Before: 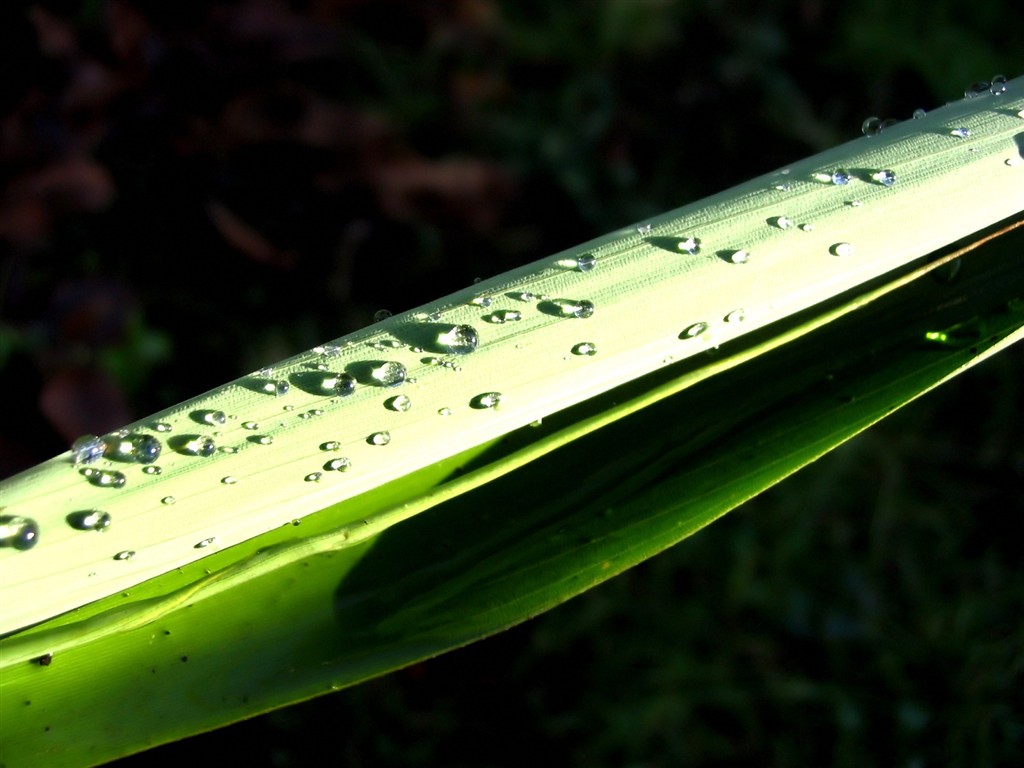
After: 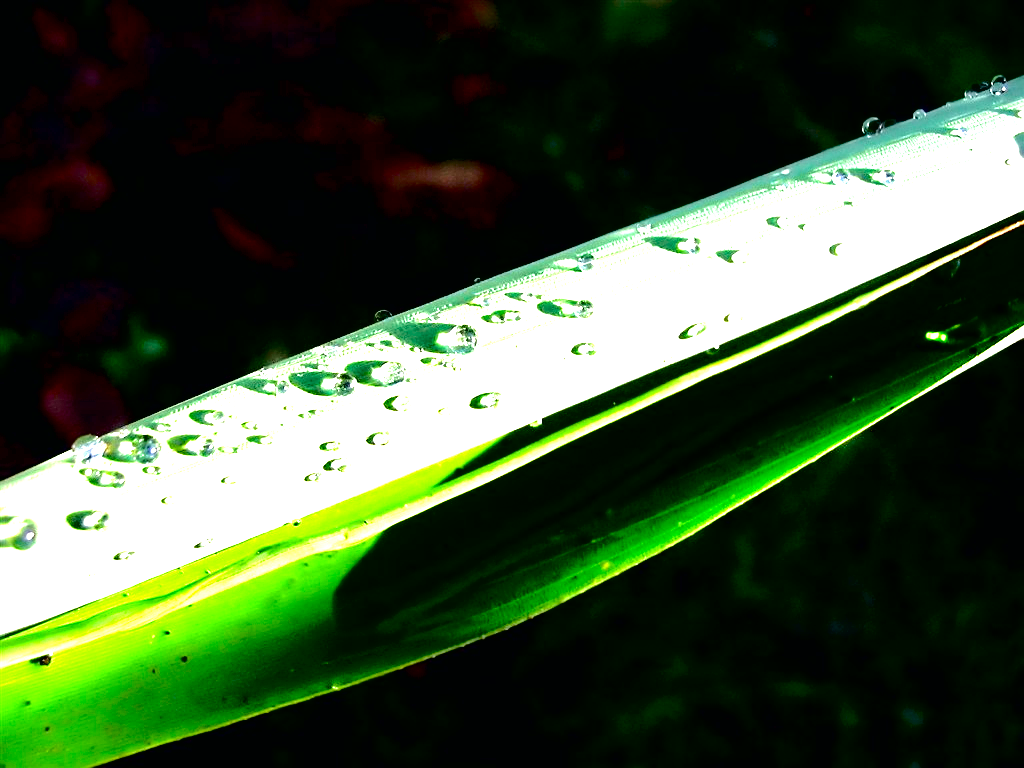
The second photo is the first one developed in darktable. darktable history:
tone equalizer: -8 EV -0.783 EV, -7 EV -0.698 EV, -6 EV -0.584 EV, -5 EV -0.415 EV, -3 EV 0.399 EV, -2 EV 0.6 EV, -1 EV 0.678 EV, +0 EV 0.769 EV
exposure: black level correction 0.009, exposure 1.42 EV, compensate highlight preservation false
tone curve: curves: ch0 [(0, 0.003) (0.211, 0.174) (0.482, 0.519) (0.843, 0.821) (0.992, 0.971)]; ch1 [(0, 0) (0.276, 0.206) (0.393, 0.364) (0.482, 0.477) (0.506, 0.5) (0.523, 0.523) (0.572, 0.592) (0.695, 0.767) (1, 1)]; ch2 [(0, 0) (0.438, 0.456) (0.498, 0.497) (0.536, 0.527) (0.562, 0.584) (0.619, 0.602) (0.698, 0.698) (1, 1)], color space Lab, independent channels, preserve colors none
sharpen: on, module defaults
